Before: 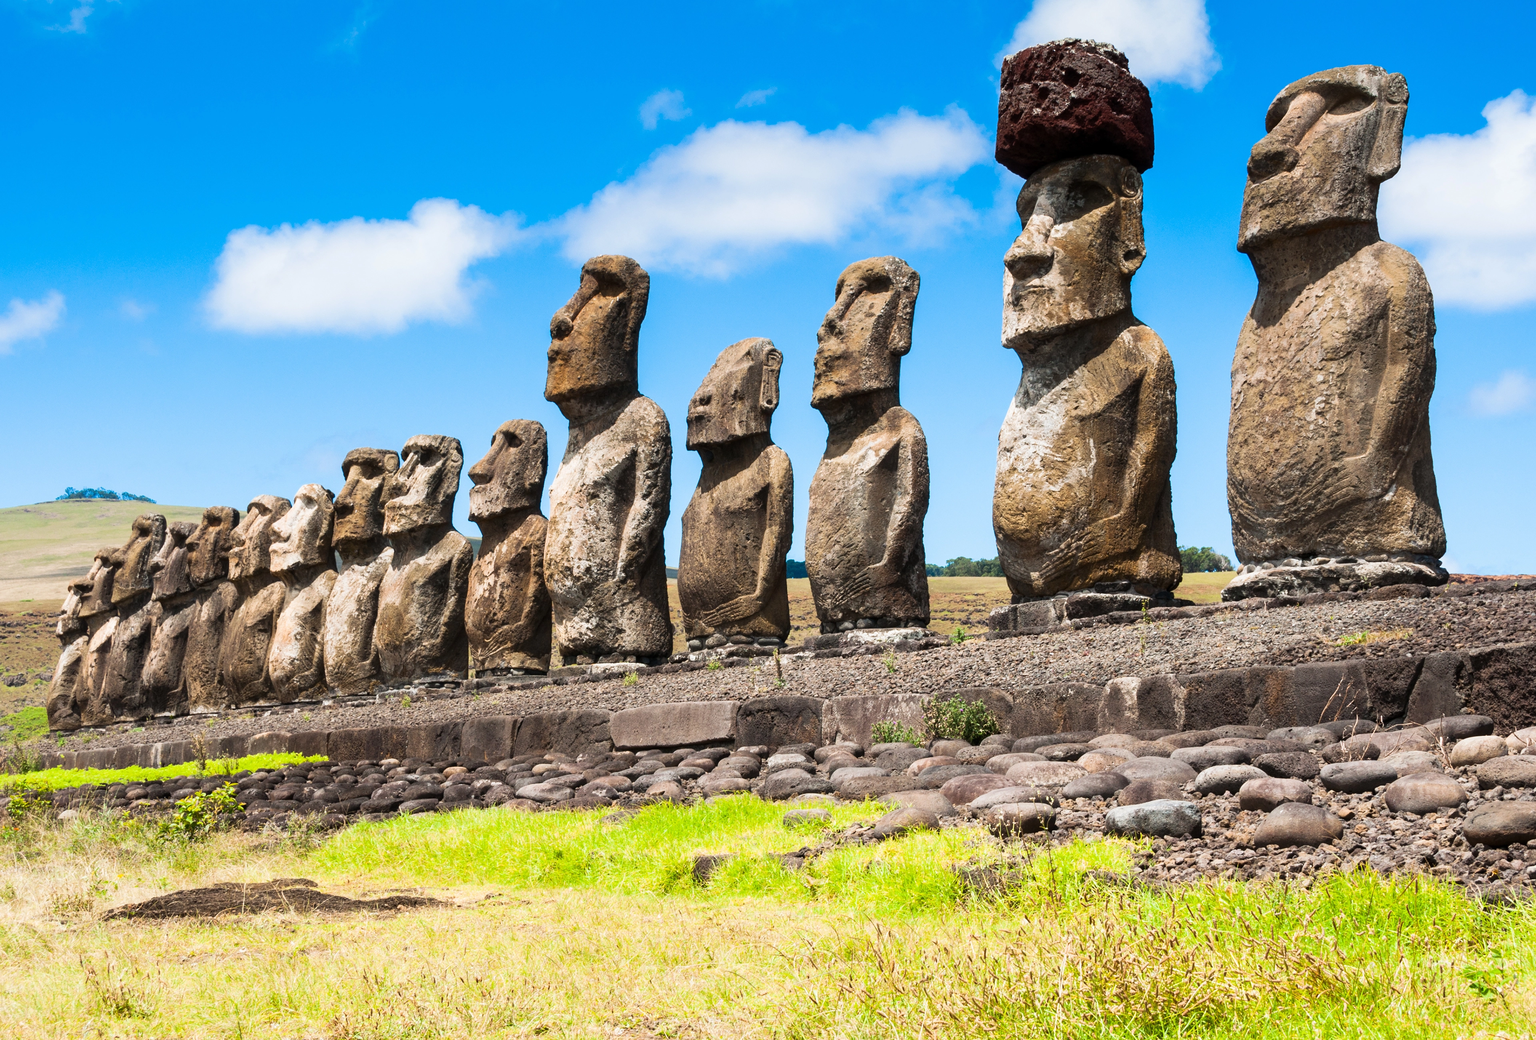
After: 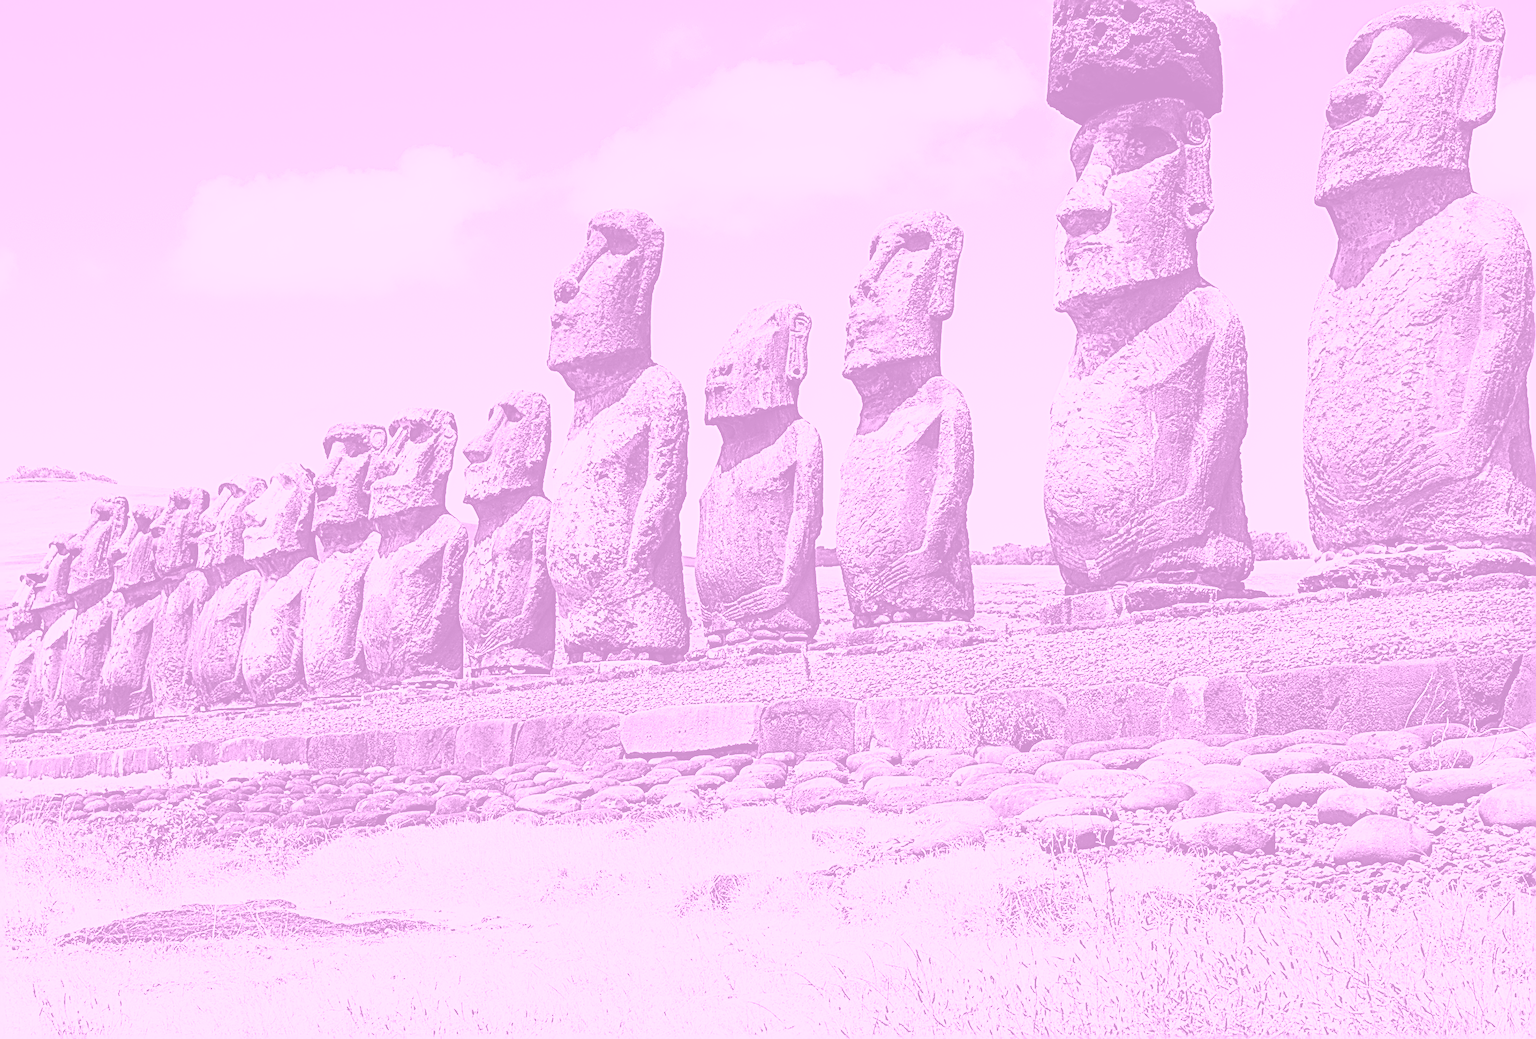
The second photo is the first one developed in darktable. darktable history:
sharpen: radius 4.001, amount 2
color correction: saturation 1.1
base curve: curves: ch0 [(0, 0) (0.028, 0.03) (0.121, 0.232) (0.46, 0.748) (0.859, 0.968) (1, 1)], preserve colors none
colorize: hue 331.2°, saturation 75%, source mix 30.28%, lightness 70.52%, version 1
crop: left 3.305%, top 6.436%, right 6.389%, bottom 3.258%
